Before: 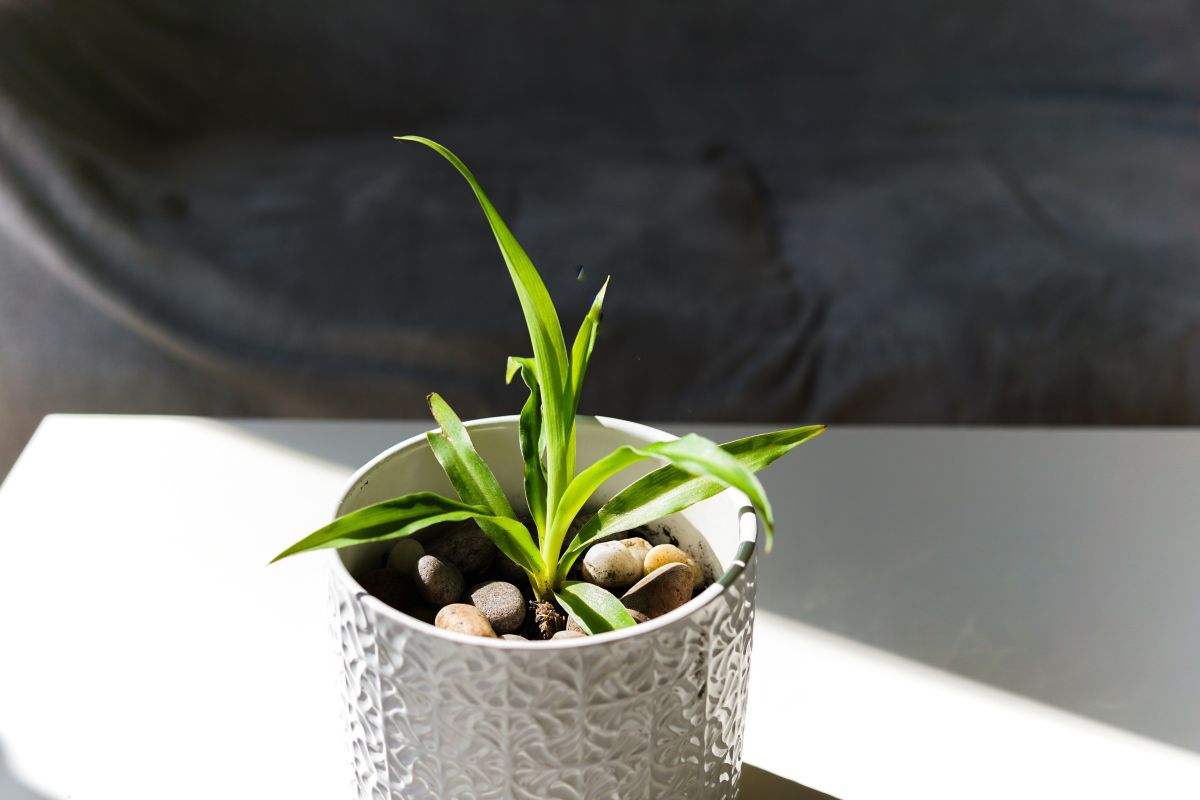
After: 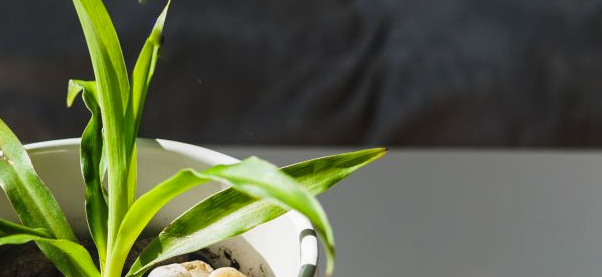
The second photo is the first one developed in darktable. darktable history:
local contrast: detail 110%
crop: left 36.607%, top 34.735%, right 13.146%, bottom 30.611%
